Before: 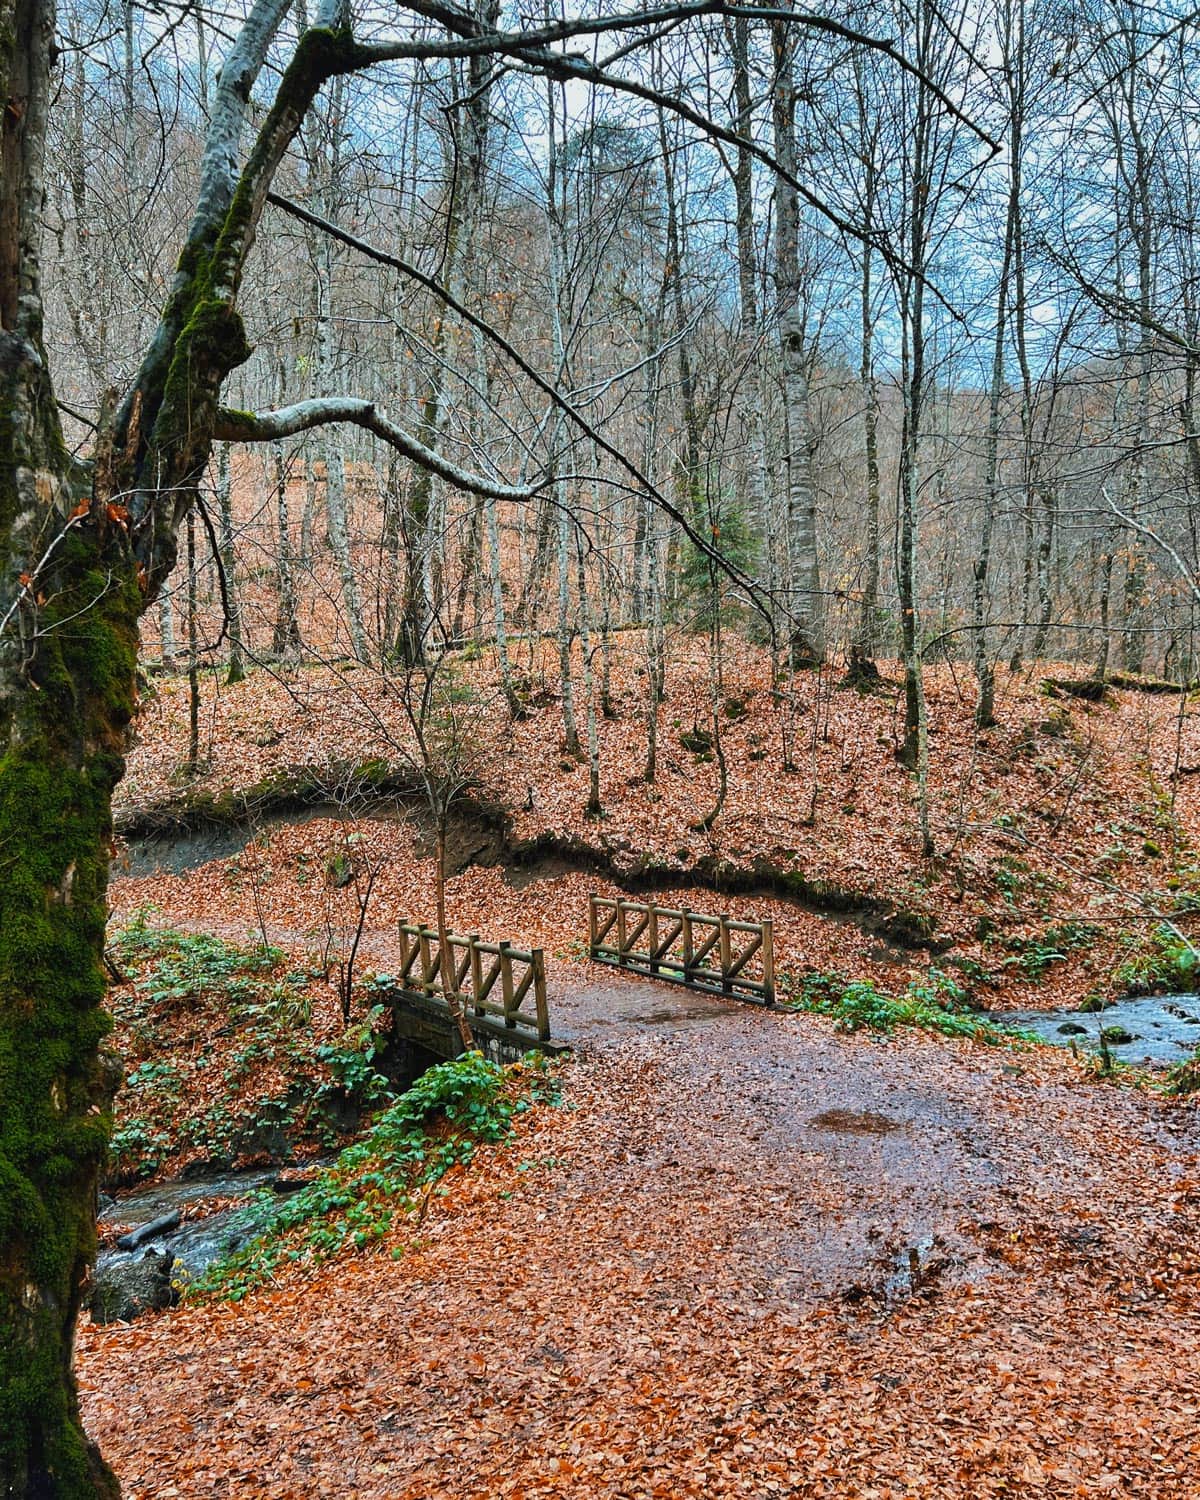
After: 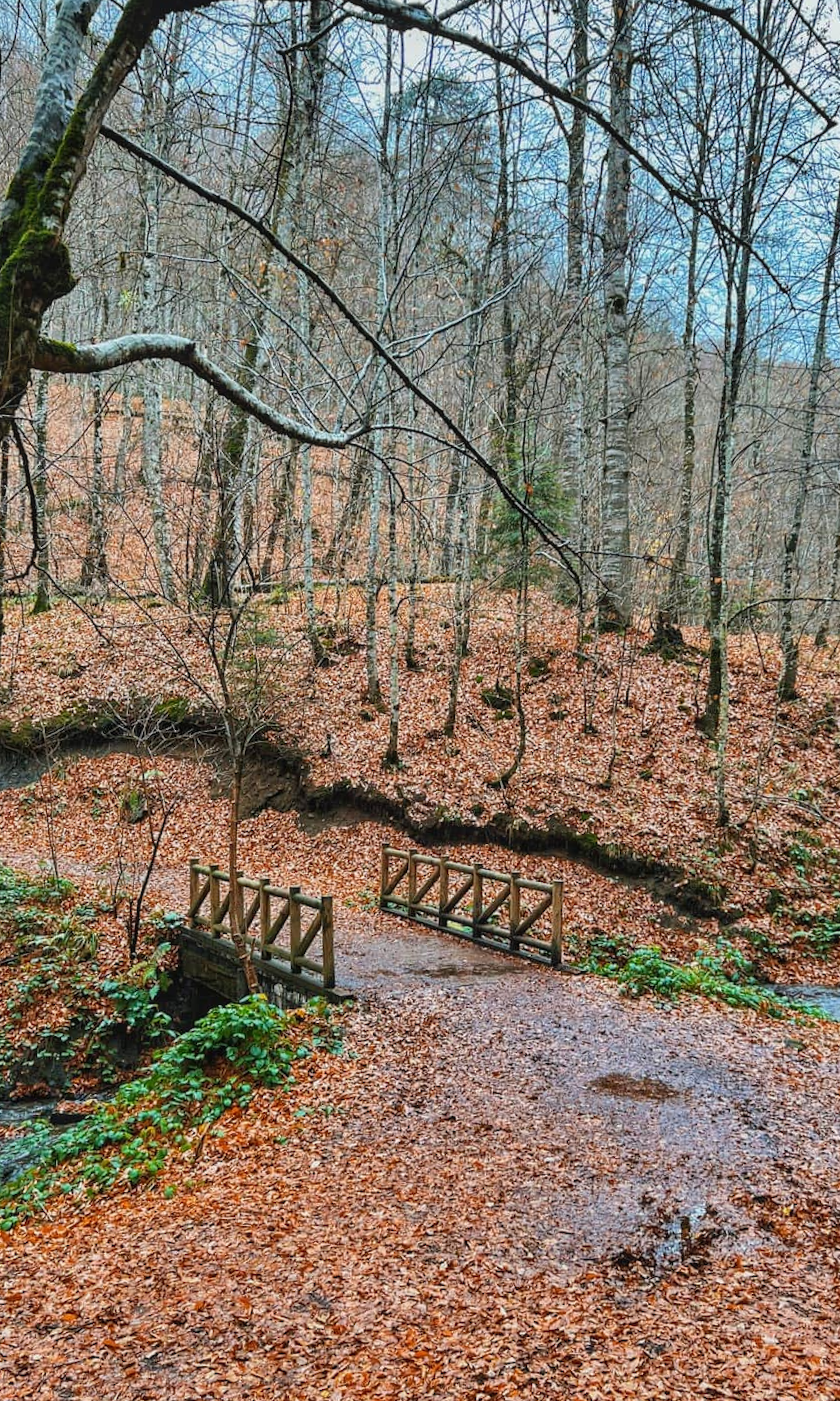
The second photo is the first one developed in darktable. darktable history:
local contrast: detail 110%
crop and rotate: angle -3.27°, left 14.277%, top 0.028%, right 10.766%, bottom 0.028%
